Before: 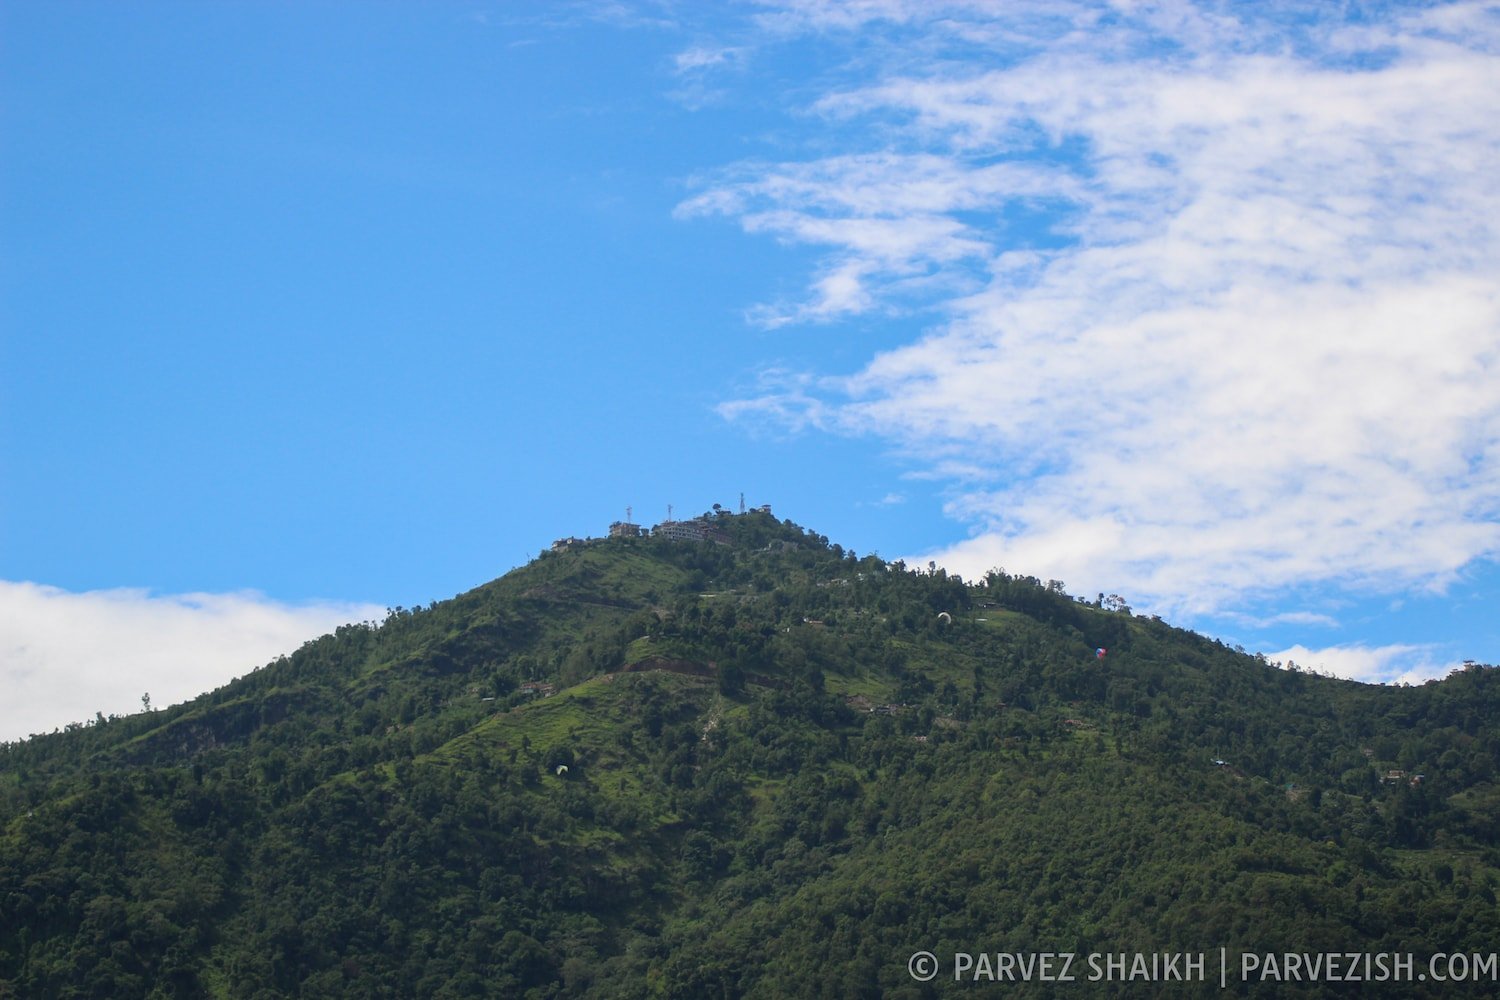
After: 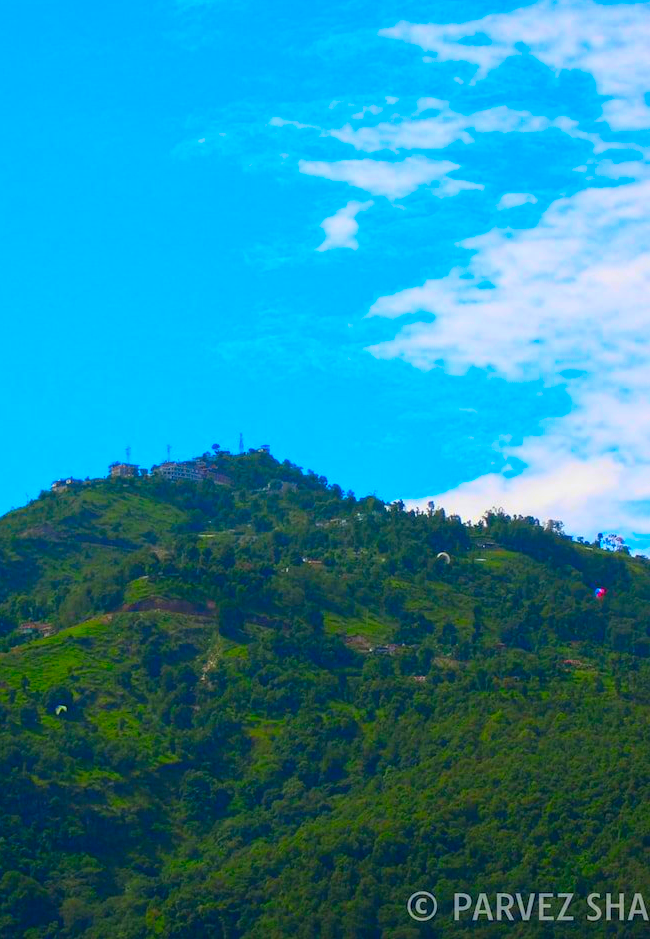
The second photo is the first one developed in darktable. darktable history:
crop: left 33.452%, top 6.025%, right 23.155%
color correction: saturation 3
